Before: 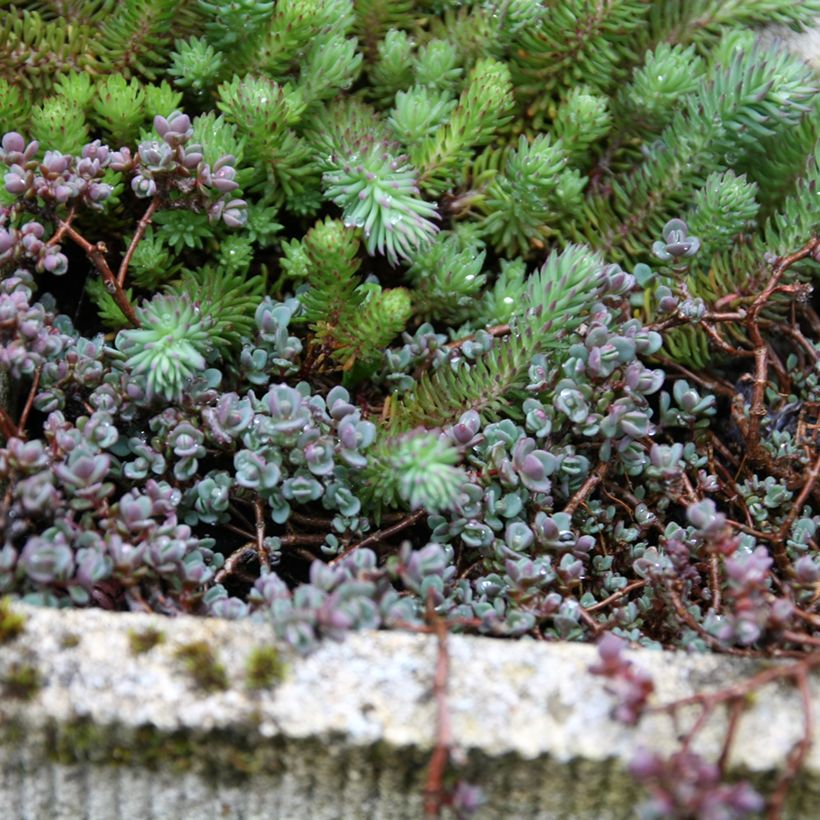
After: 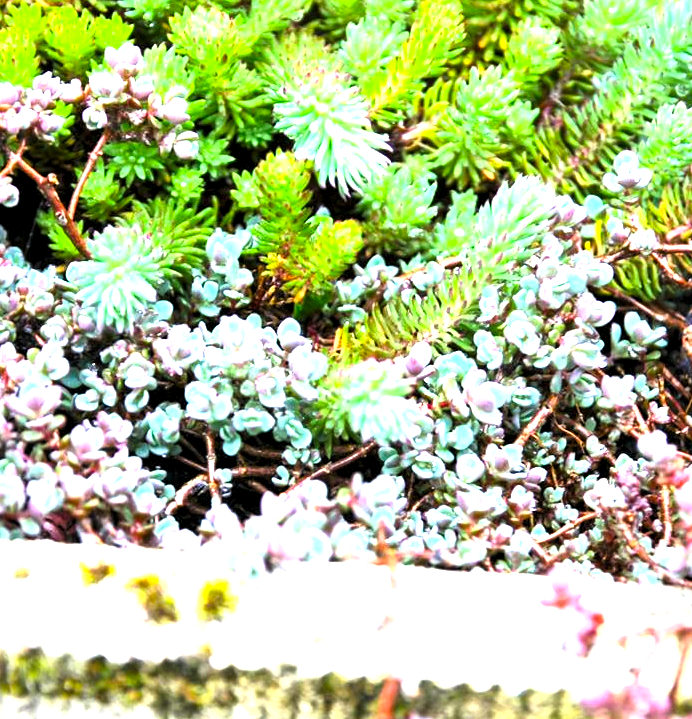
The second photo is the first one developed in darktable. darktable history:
local contrast: mode bilateral grid, contrast 26, coarseness 60, detail 151%, midtone range 0.2
crop: left 6.022%, top 8.414%, right 9.528%, bottom 3.788%
exposure: black level correction 0, exposure 1.2 EV, compensate highlight preservation false
color balance rgb: perceptual saturation grading › global saturation 17.852%, perceptual brilliance grading › global brilliance 19.198%, global vibrance 20%
levels: levels [0.062, 0.494, 0.925]
contrast brightness saturation: contrast 0.2, brightness 0.142, saturation 0.14
